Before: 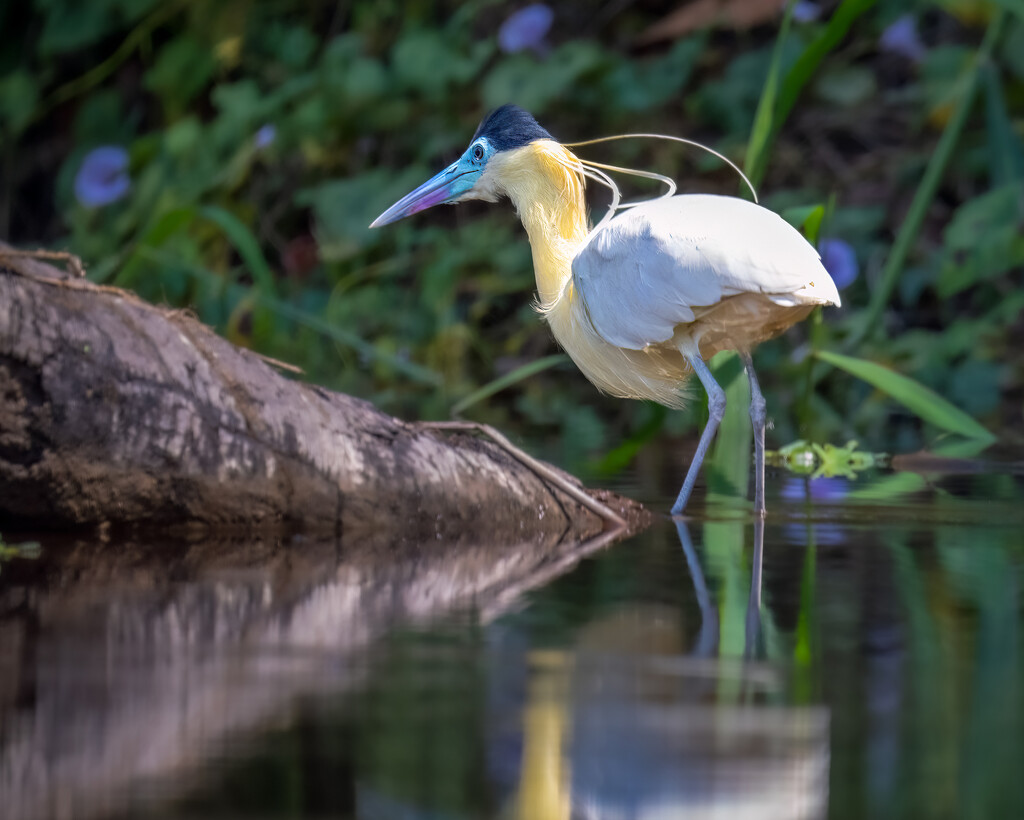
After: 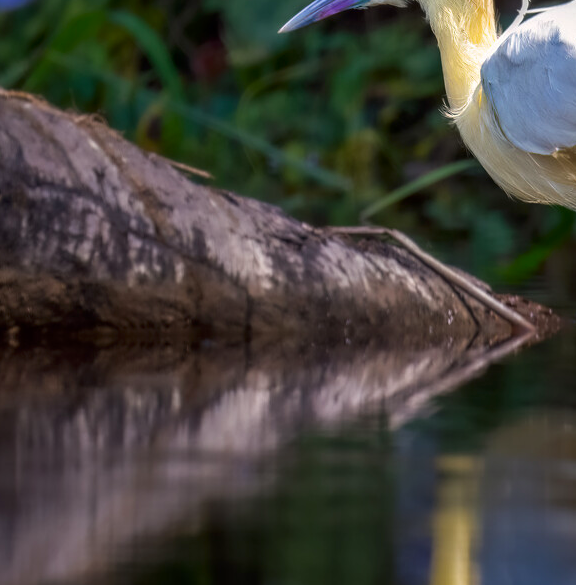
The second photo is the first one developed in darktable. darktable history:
crop: left 8.966%, top 23.852%, right 34.699%, bottom 4.703%
white balance: red 1.009, blue 0.985
contrast brightness saturation: contrast 0.07, brightness -0.13, saturation 0.06
shadows and highlights: radius 125.46, shadows 21.19, highlights -21.19, low approximation 0.01
